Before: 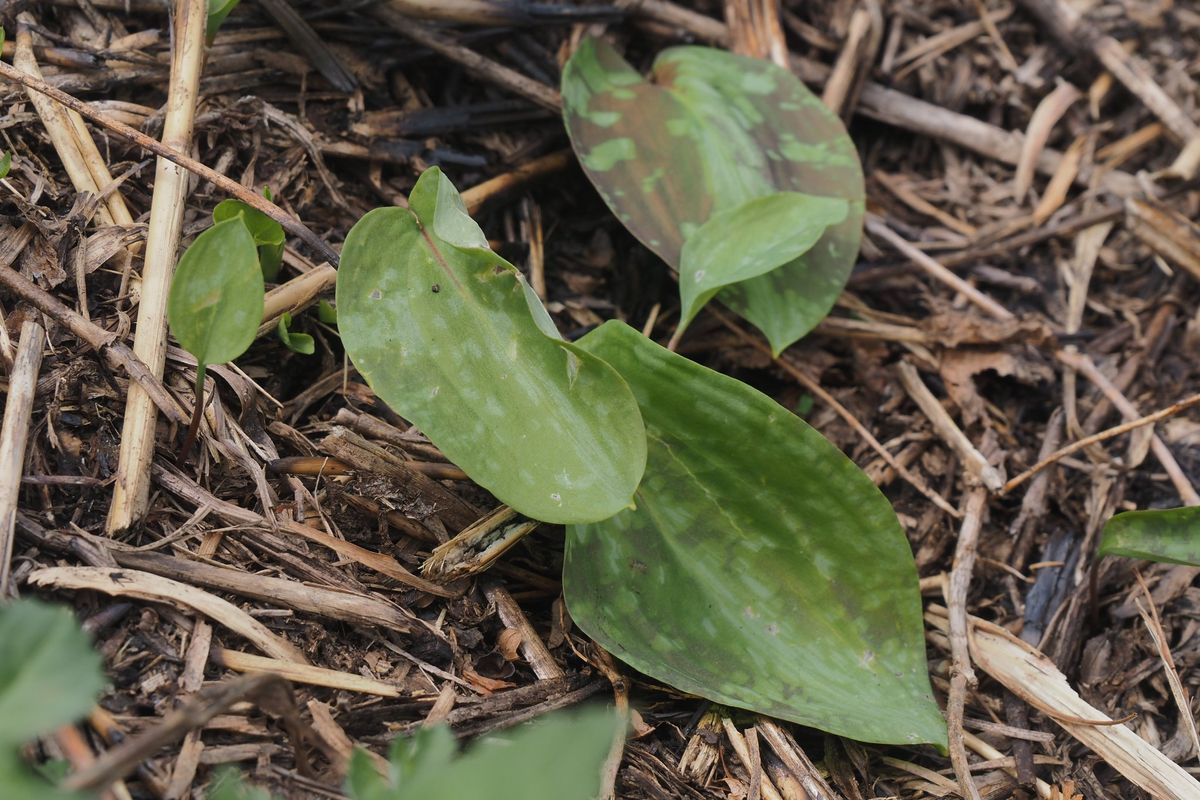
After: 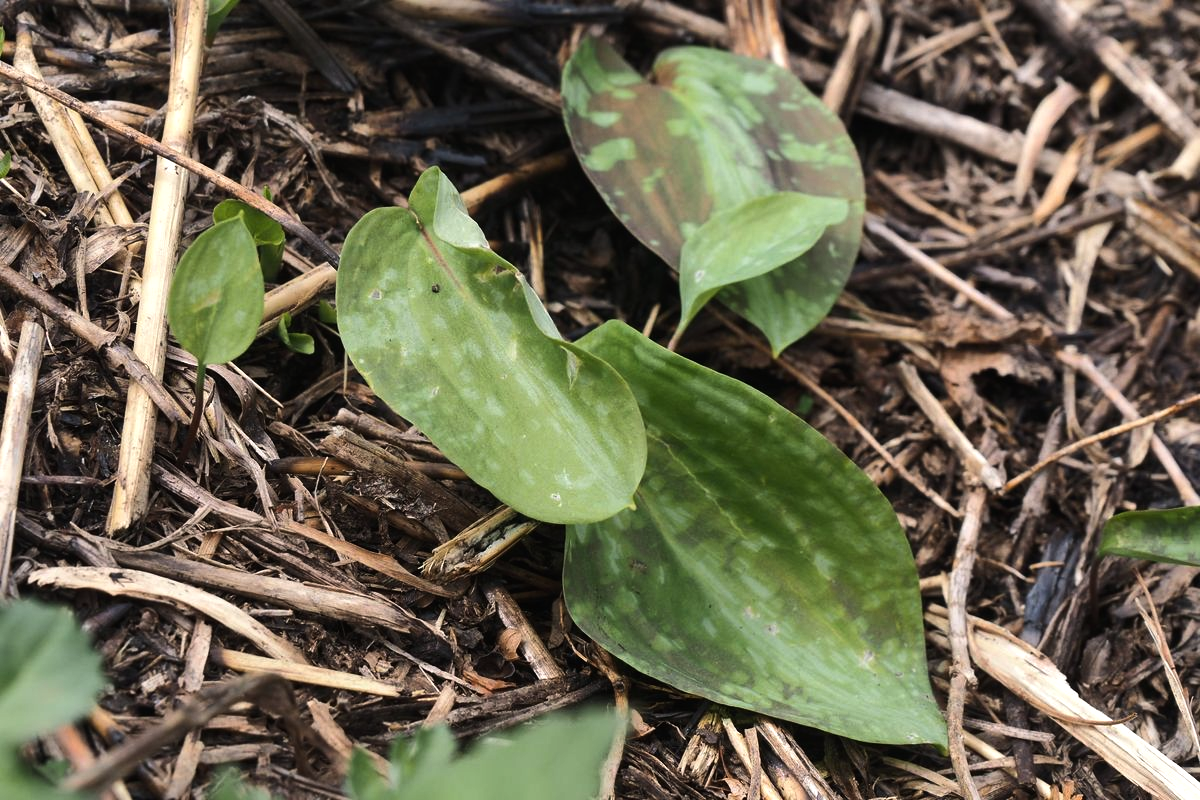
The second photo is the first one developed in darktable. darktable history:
tone equalizer: -8 EV -0.73 EV, -7 EV -0.68 EV, -6 EV -0.589 EV, -5 EV -0.396 EV, -3 EV 0.379 EV, -2 EV 0.6 EV, -1 EV 0.69 EV, +0 EV 0.721 EV, edges refinement/feathering 500, mask exposure compensation -1.57 EV, preserve details no
